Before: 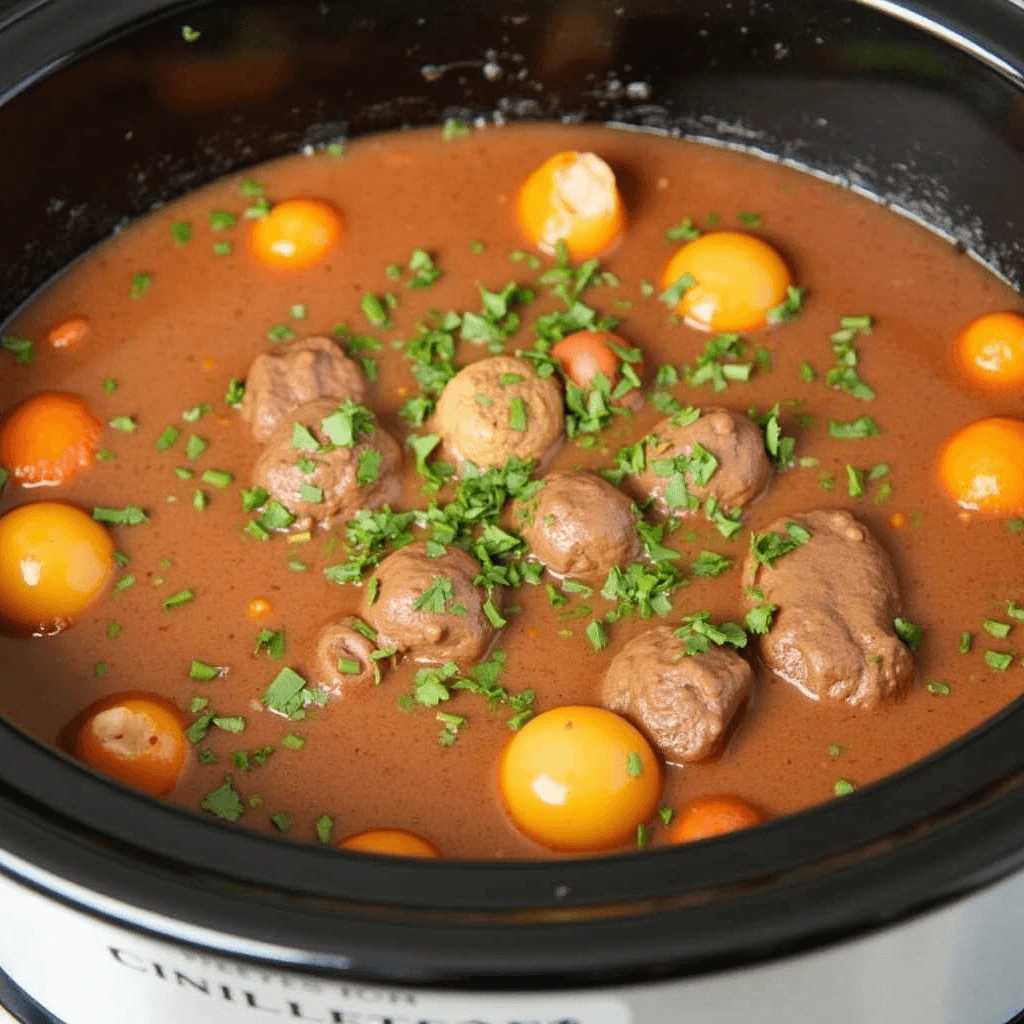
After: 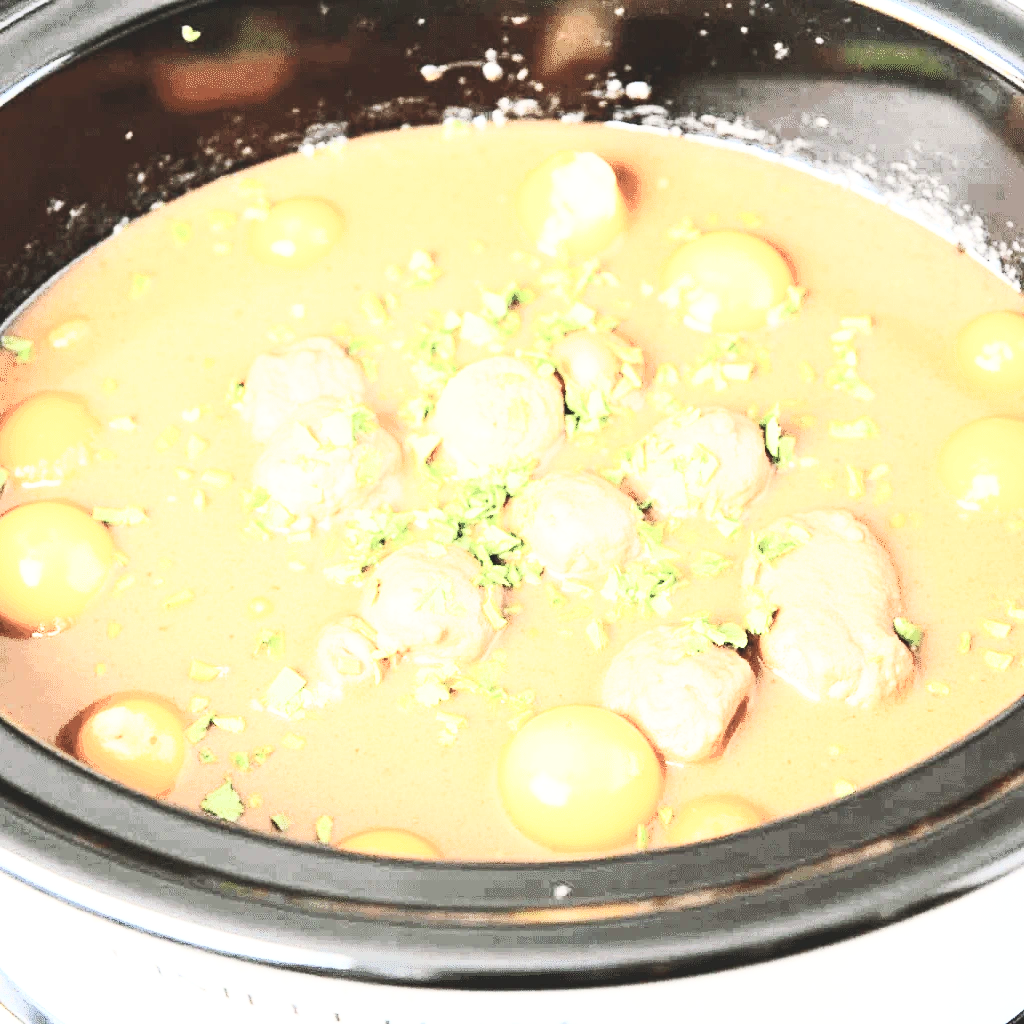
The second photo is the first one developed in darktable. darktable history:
exposure: black level correction 0, exposure 1.741 EV, compensate highlight preservation false
contrast brightness saturation: contrast 0.585, brightness 0.576, saturation -0.34
base curve: curves: ch0 [(0, 0) (0.028, 0.03) (0.121, 0.232) (0.46, 0.748) (0.859, 0.968) (1, 1)], preserve colors none
